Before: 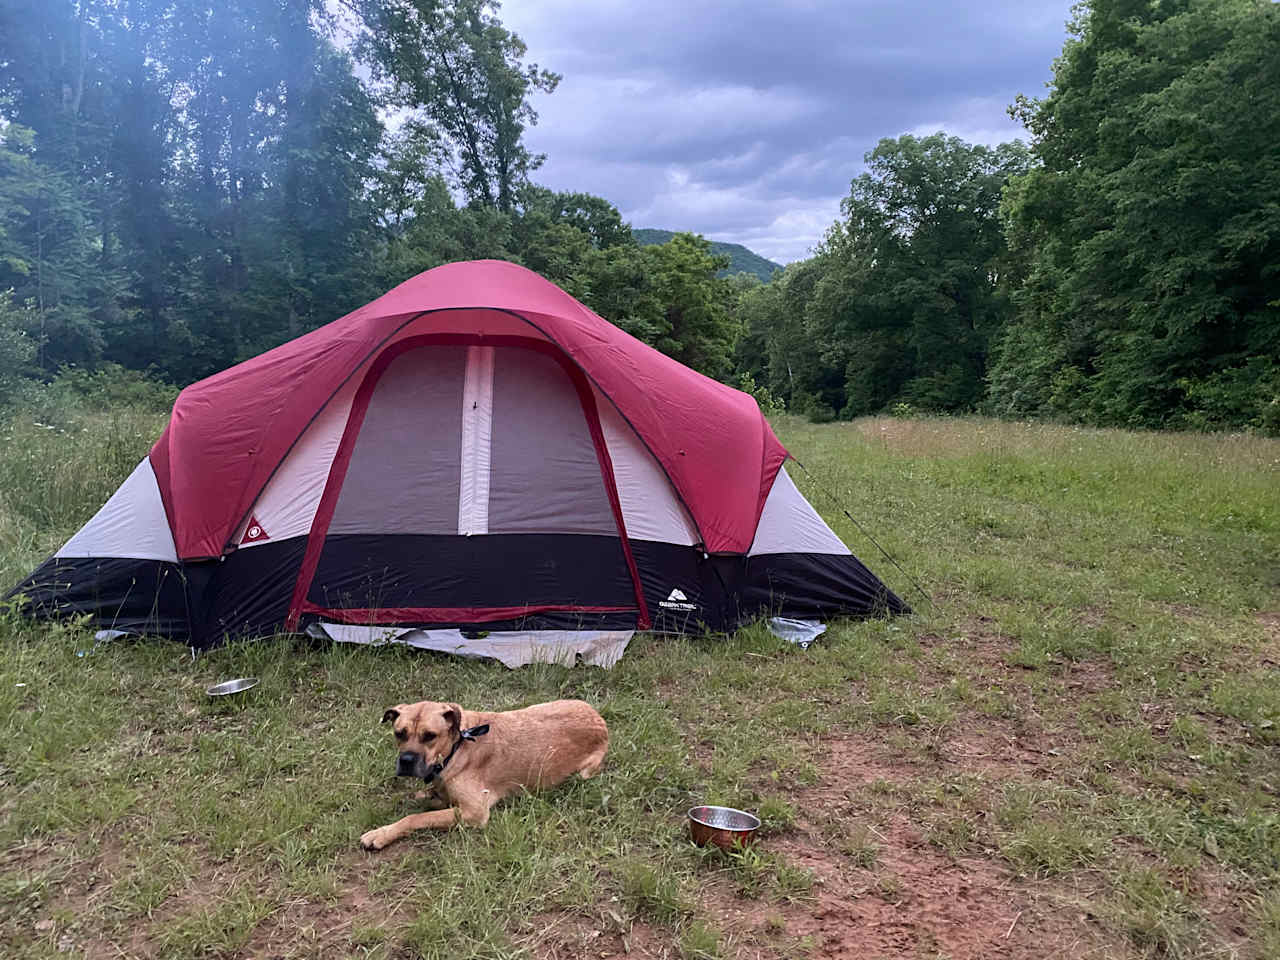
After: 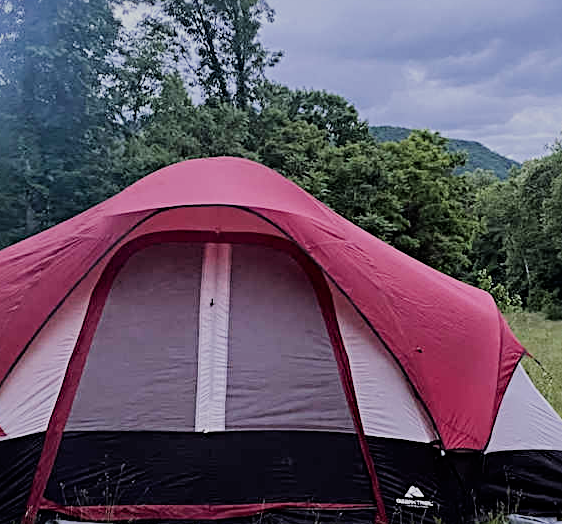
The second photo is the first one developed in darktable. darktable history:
filmic rgb: black relative exposure -6.97 EV, white relative exposure 5.61 EV, hardness 2.85
crop: left 20.567%, top 10.765%, right 35.495%, bottom 34.592%
sharpen: radius 3.948
